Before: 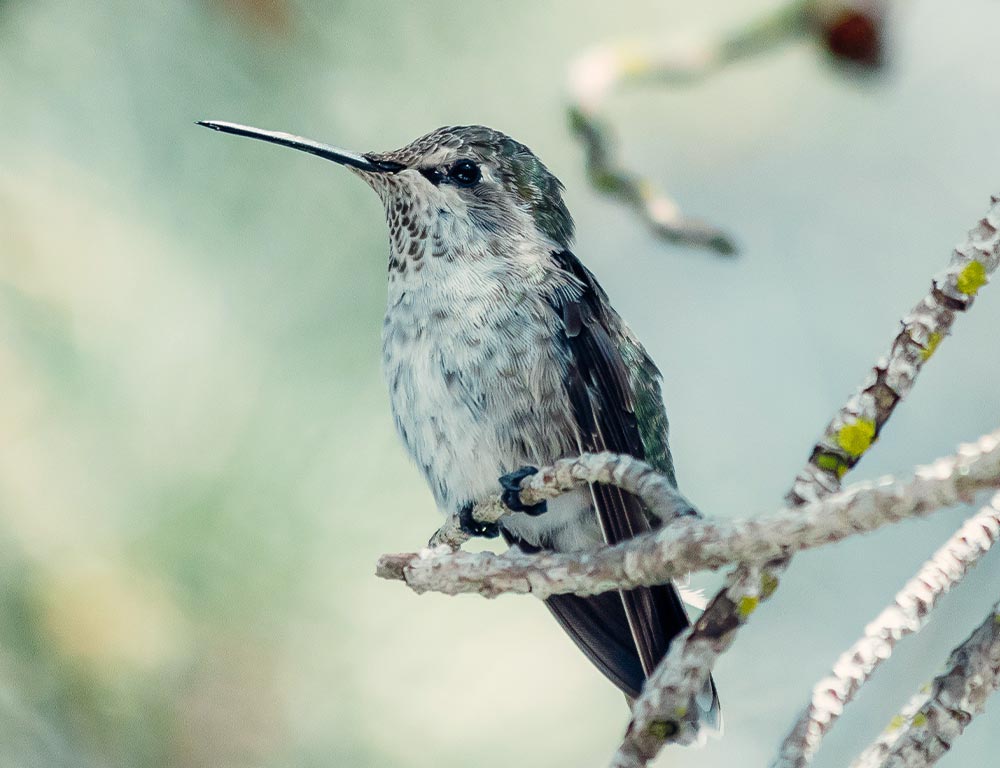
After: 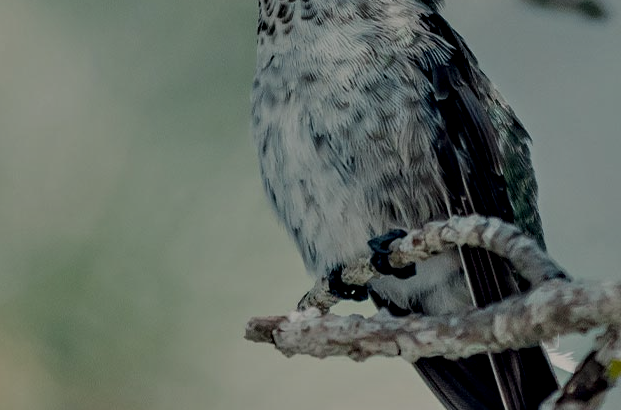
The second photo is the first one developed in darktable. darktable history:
contrast equalizer: octaves 7, y [[0.545, 0.572, 0.59, 0.59, 0.571, 0.545], [0.5 ×6], [0.5 ×6], [0 ×6], [0 ×6]]
crop: left 13.176%, top 30.933%, right 24.668%, bottom 15.681%
exposure: exposure -1.485 EV, compensate exposure bias true, compensate highlight preservation false
